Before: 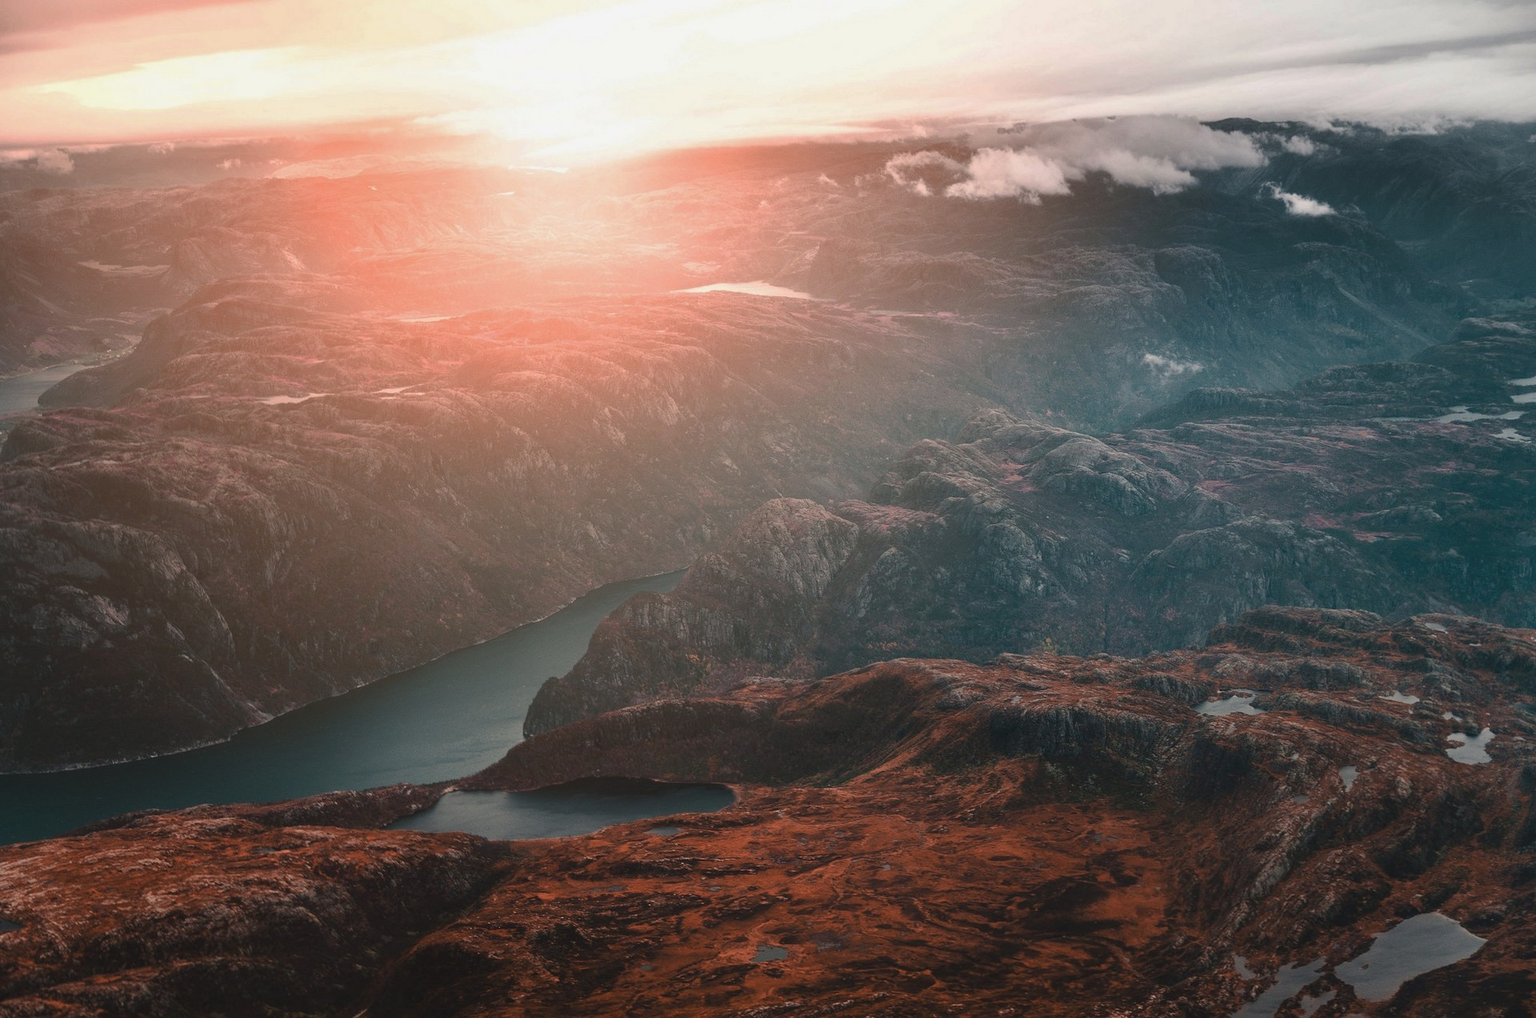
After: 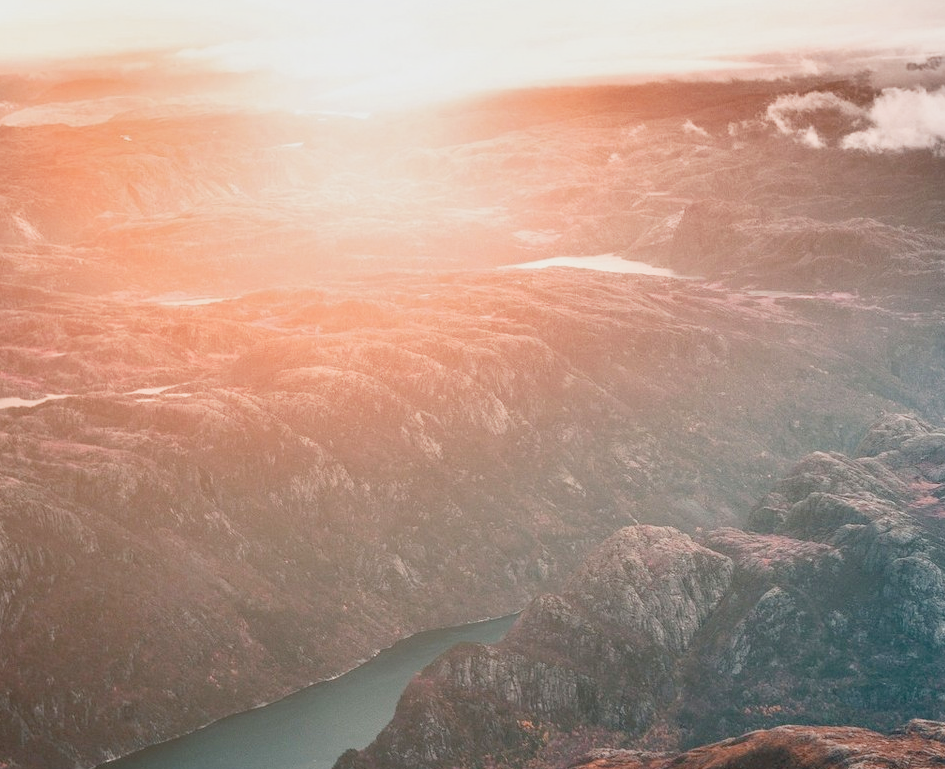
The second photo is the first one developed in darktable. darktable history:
shadows and highlights: soften with gaussian
crop: left 17.715%, top 7.658%, right 33.045%, bottom 31.881%
tone curve: curves: ch0 [(0, 0.005) (0.103, 0.097) (0.18, 0.22) (0.378, 0.482) (0.504, 0.631) (0.663, 0.801) (0.834, 0.914) (1, 0.971)]; ch1 [(0, 0) (0.172, 0.123) (0.324, 0.253) (0.396, 0.388) (0.478, 0.461) (0.499, 0.498) (0.545, 0.587) (0.604, 0.692) (0.704, 0.818) (1, 1)]; ch2 [(0, 0) (0.411, 0.424) (0.496, 0.5) (0.521, 0.537) (0.555, 0.585) (0.628, 0.703) (1, 1)], preserve colors none
